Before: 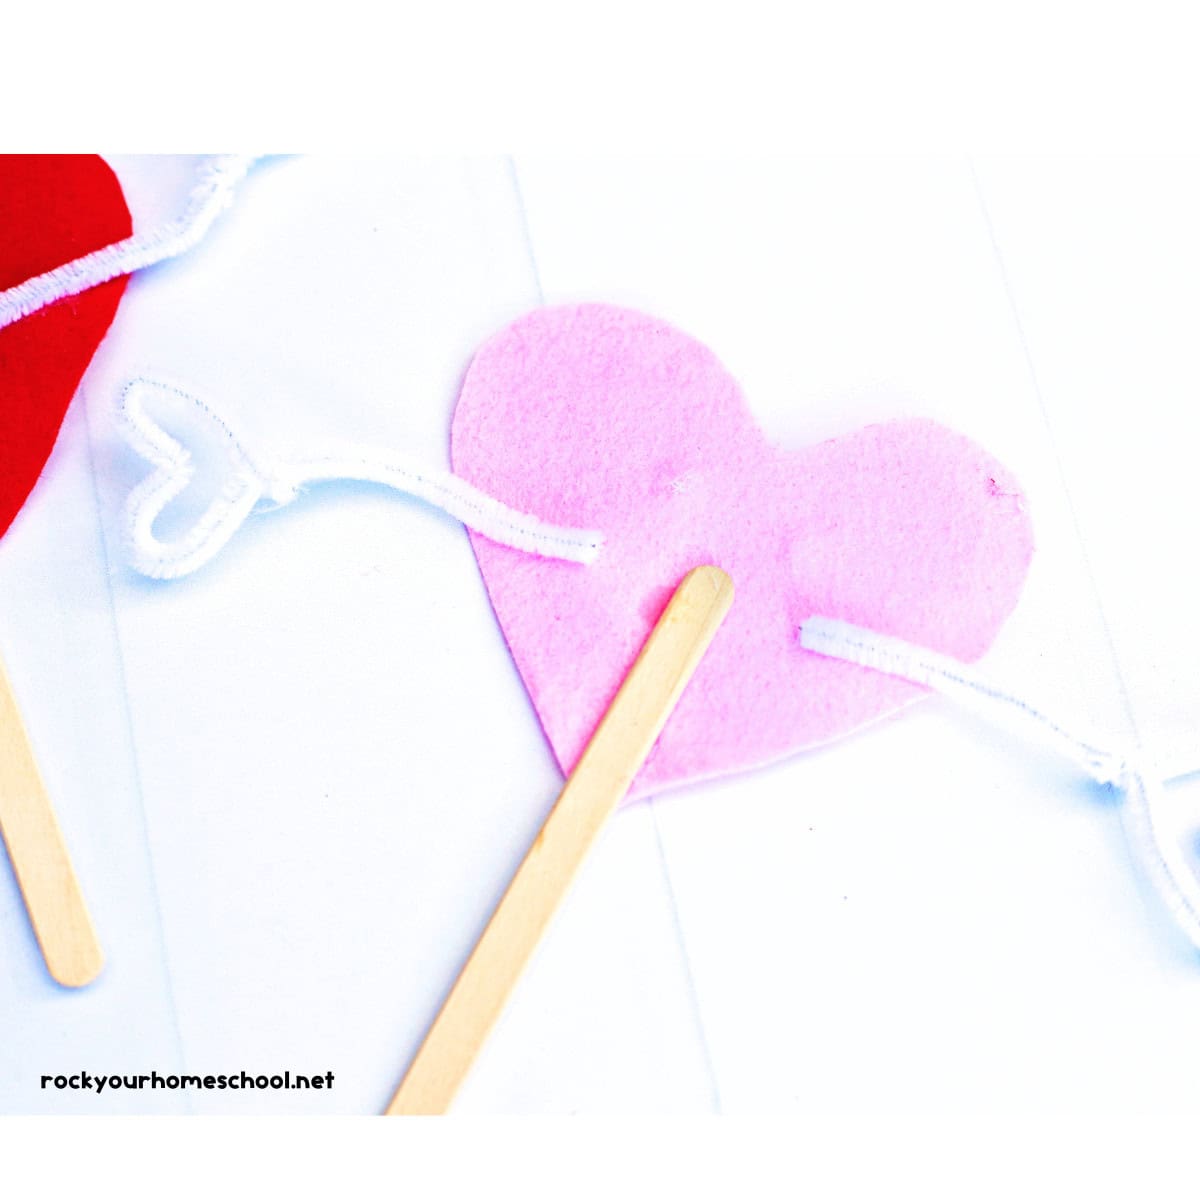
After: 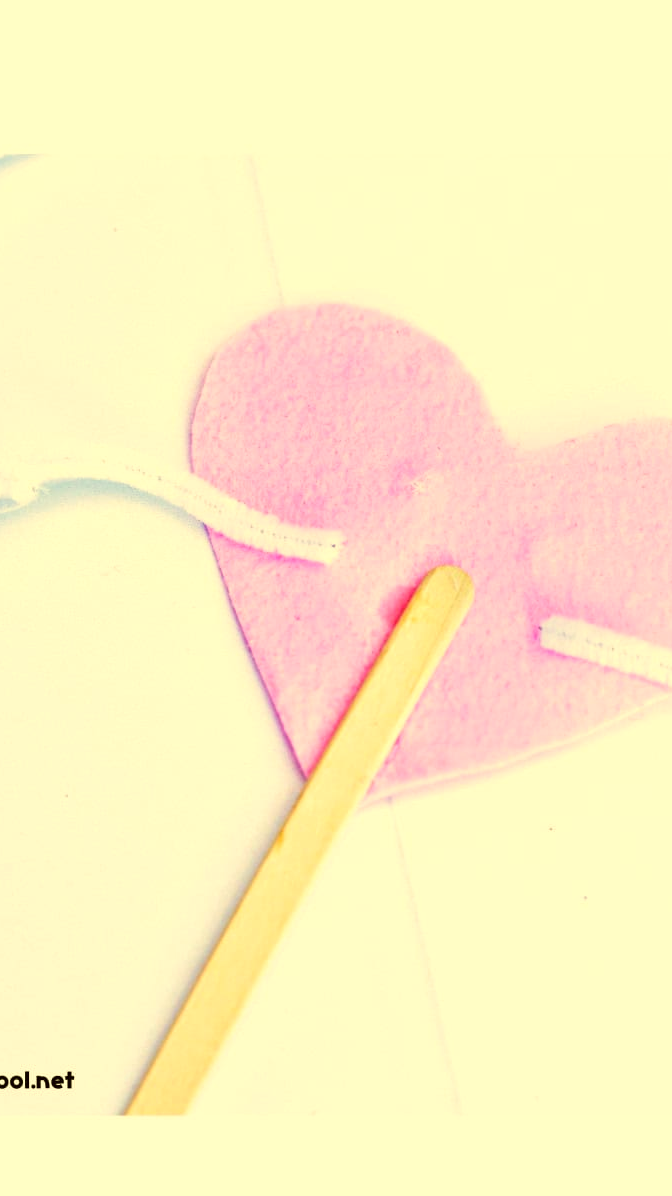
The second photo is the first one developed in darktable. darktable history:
color correction: highlights a* 0.162, highlights b* 29.53, shadows a* -0.162, shadows b* 21.09
crop: left 21.674%, right 22.086%
